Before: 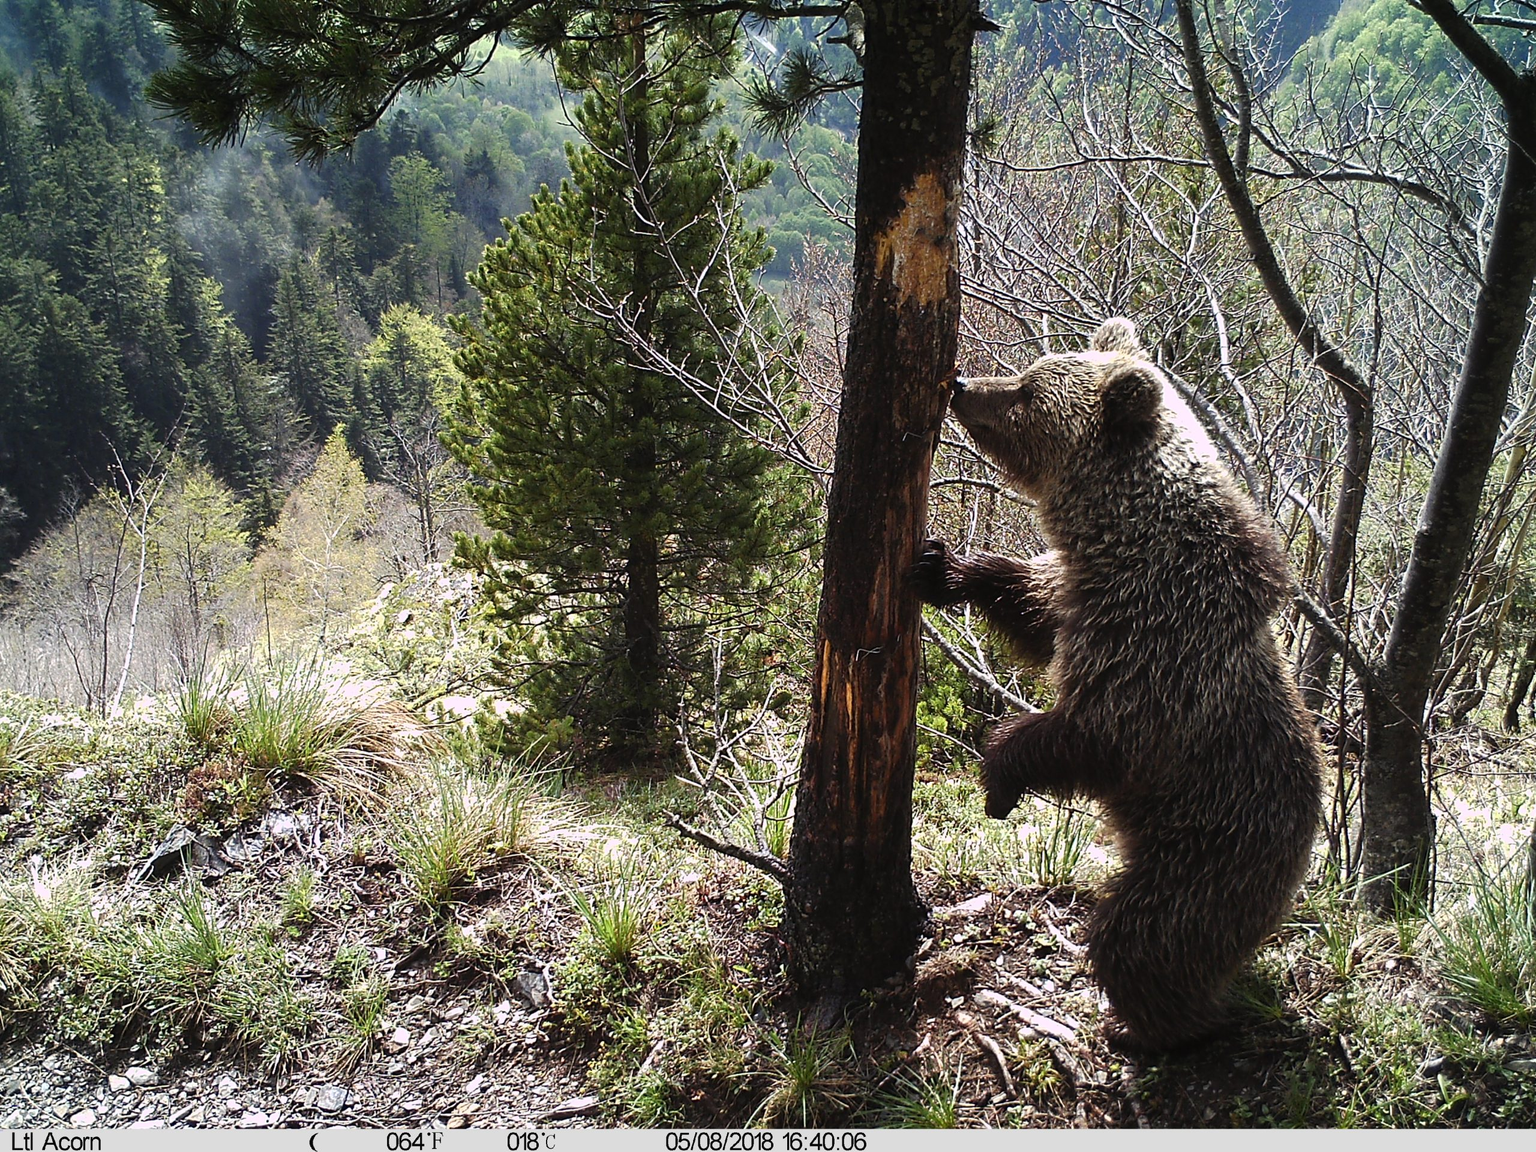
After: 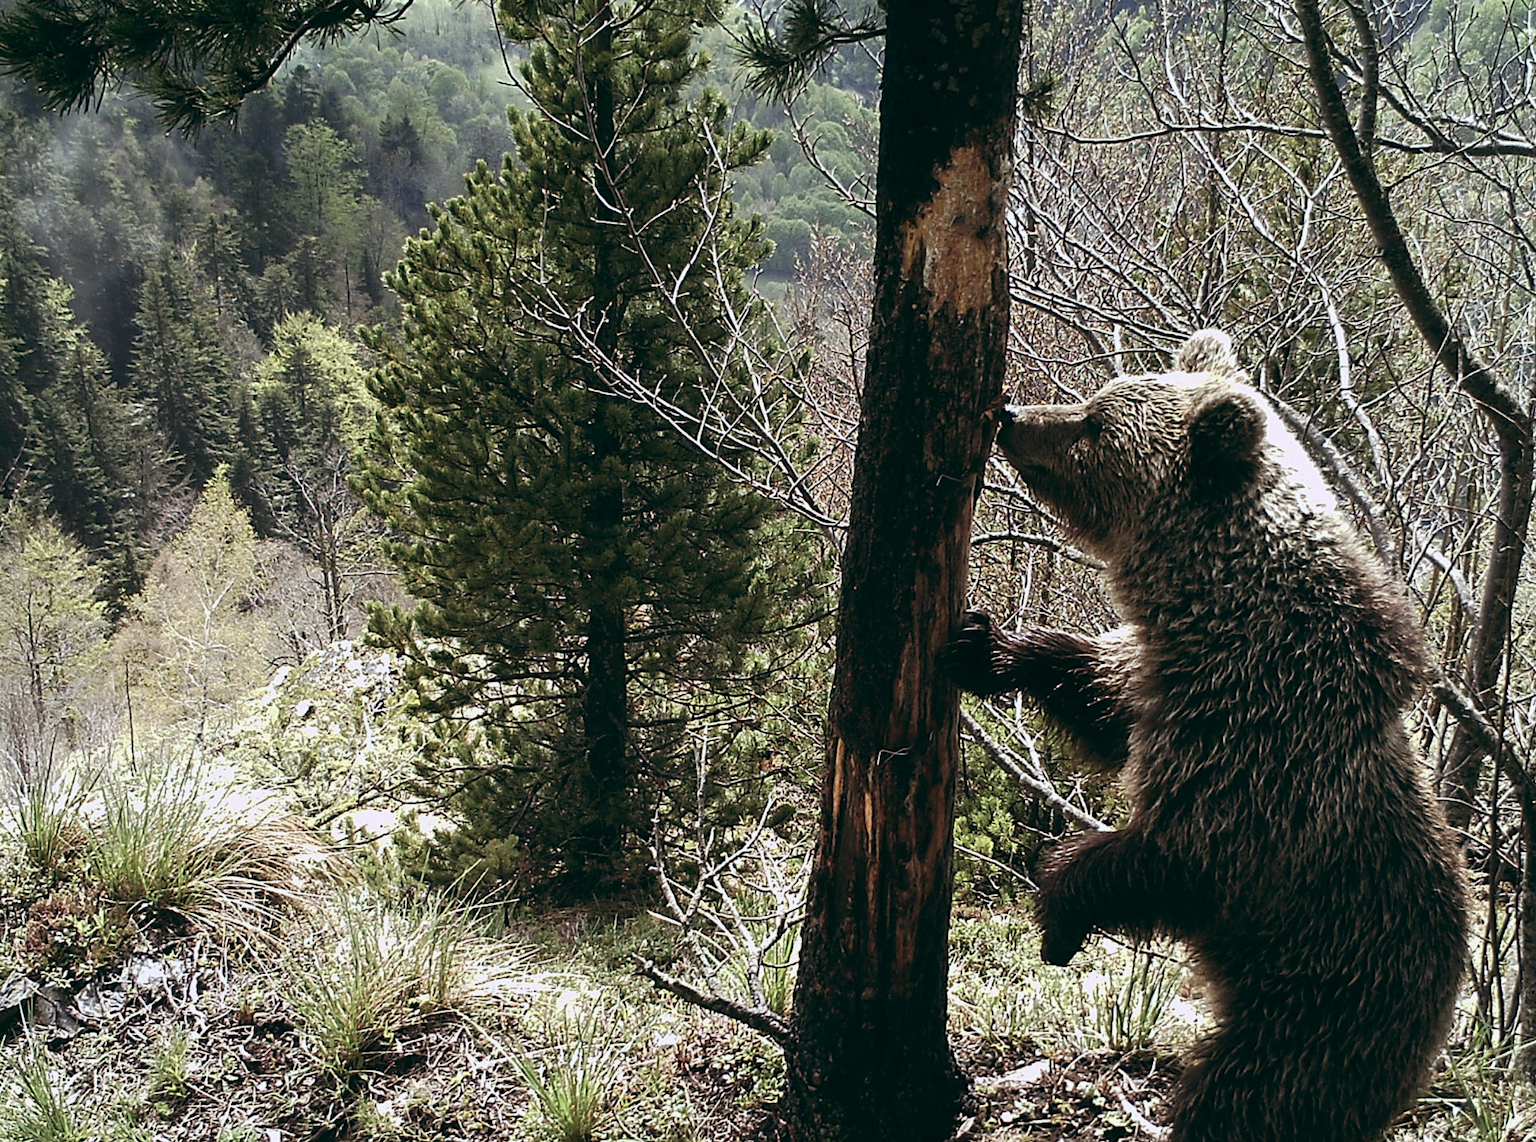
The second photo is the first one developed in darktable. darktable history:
crop and rotate: left 10.77%, top 5.1%, right 10.41%, bottom 16.76%
color balance: lift [1, 0.994, 1.002, 1.006], gamma [0.957, 1.081, 1.016, 0.919], gain [0.97, 0.972, 1.01, 1.028], input saturation 91.06%, output saturation 79.8%
